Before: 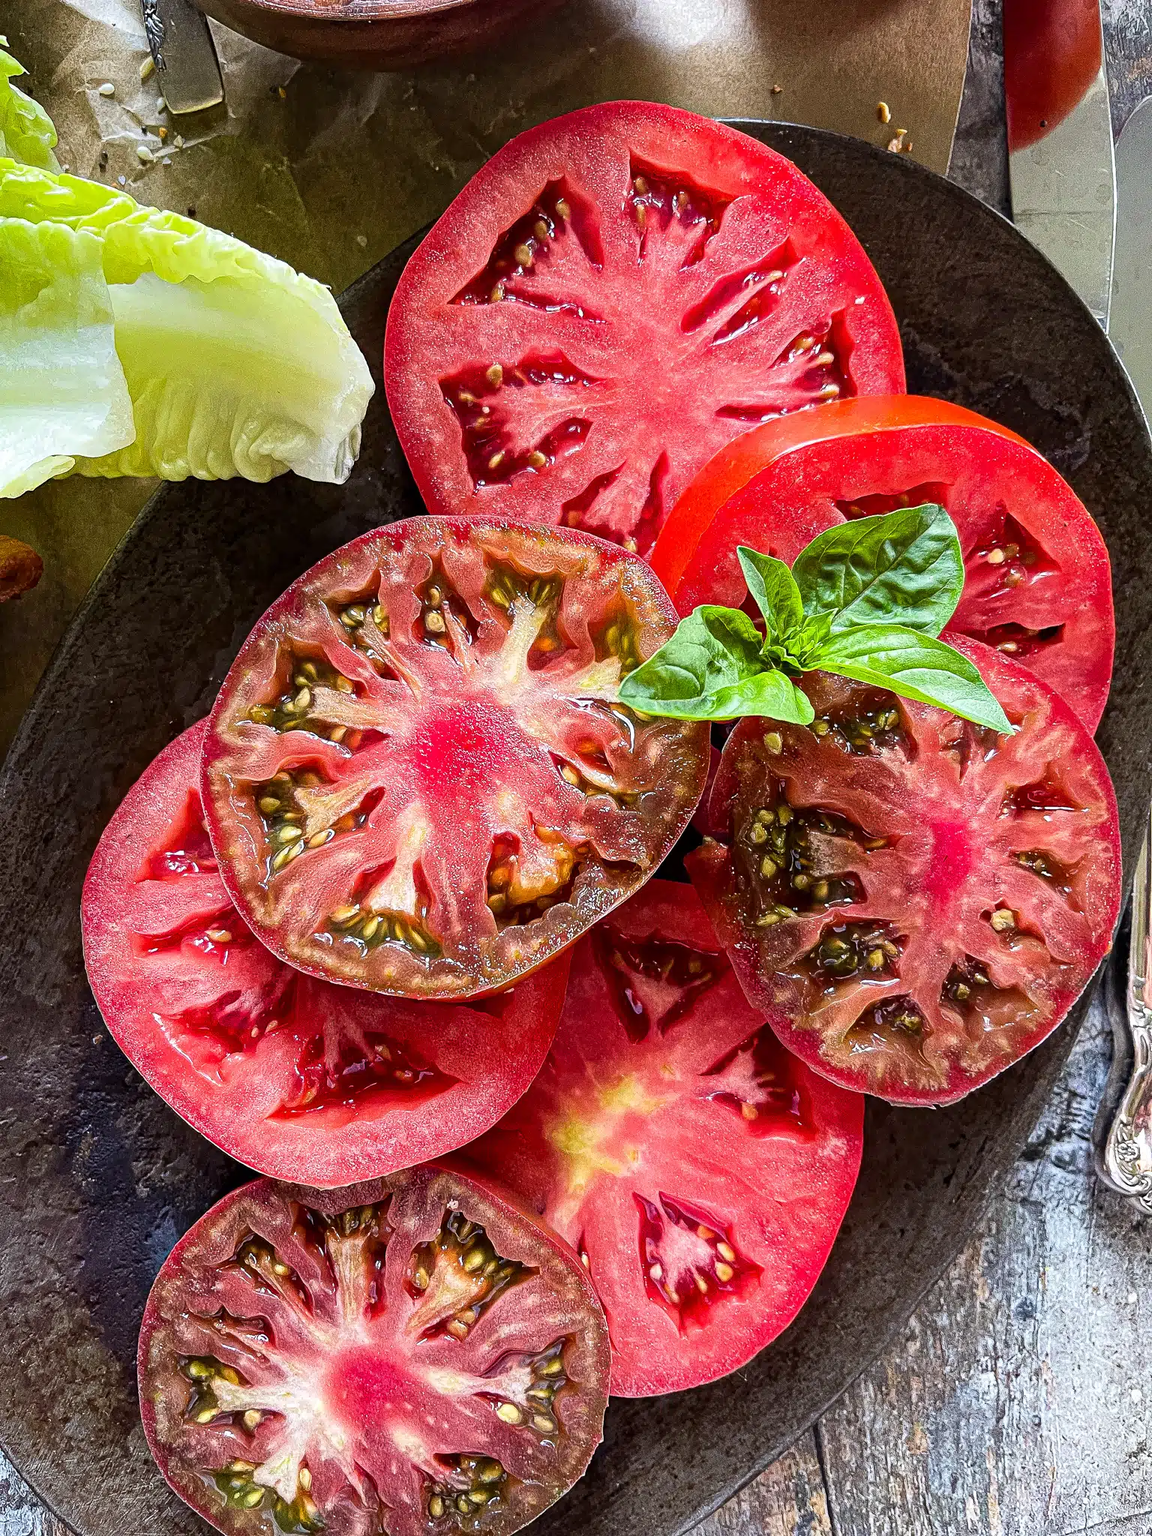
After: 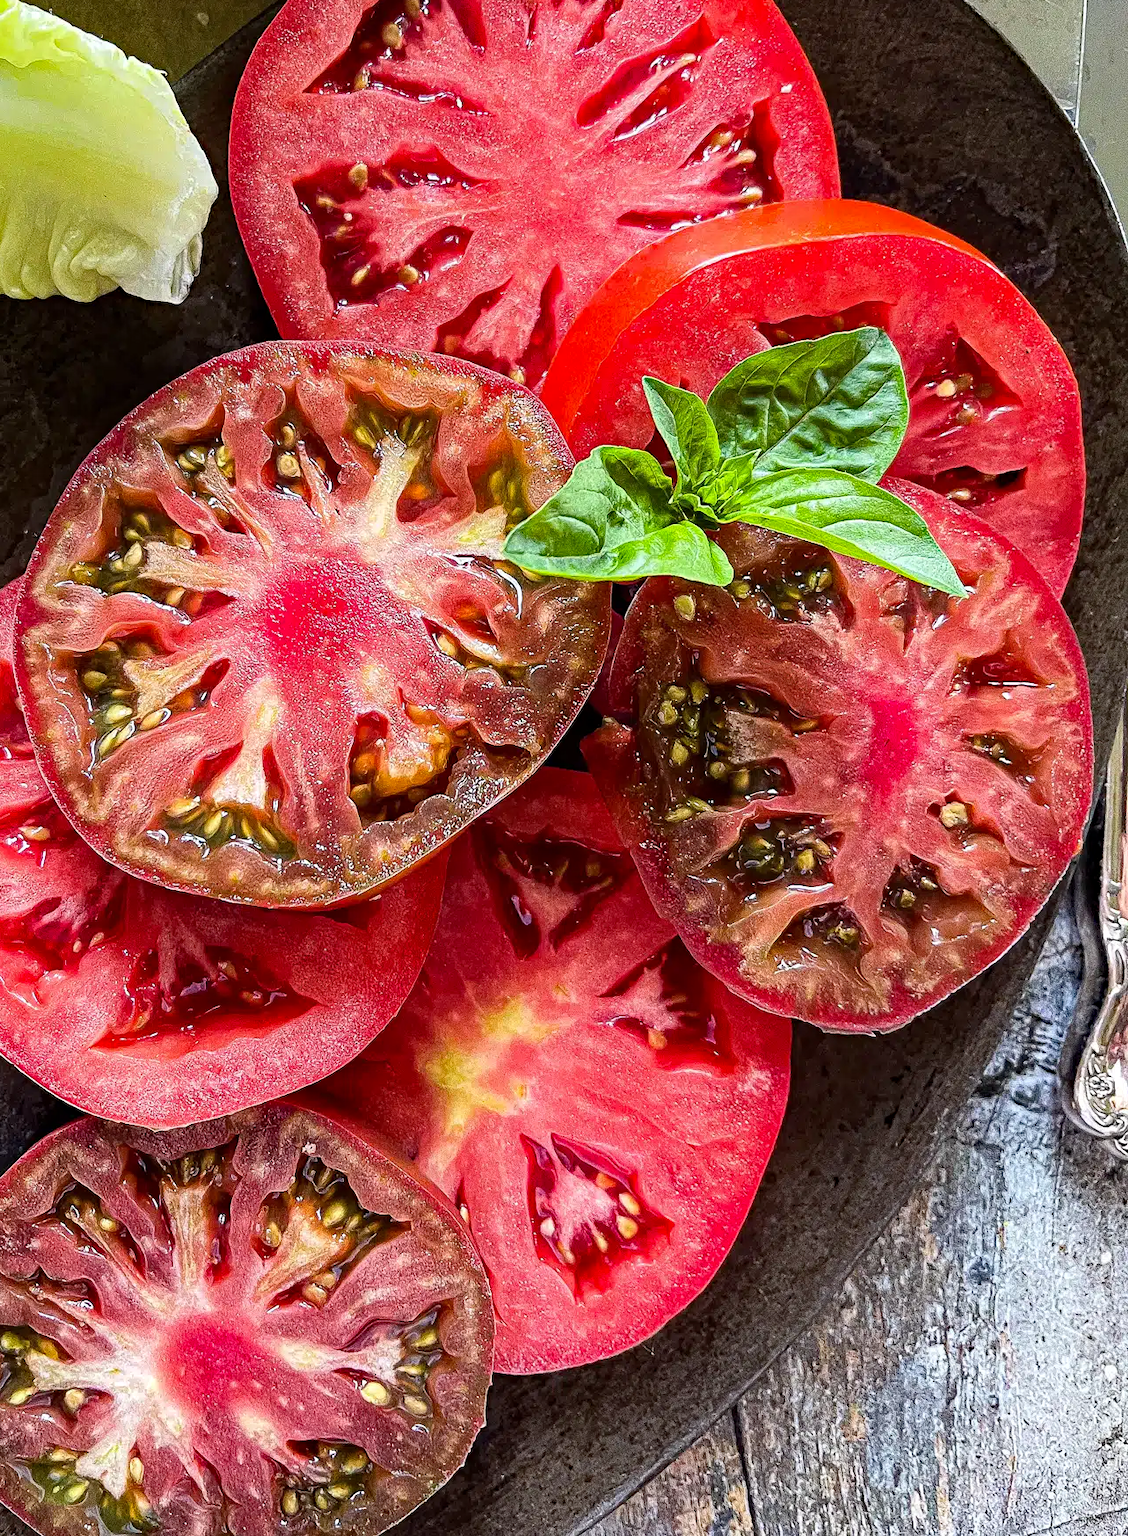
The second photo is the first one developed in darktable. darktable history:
crop: left 16.416%, top 14.658%
haze removal: strength 0.292, distance 0.257, compatibility mode true, adaptive false
